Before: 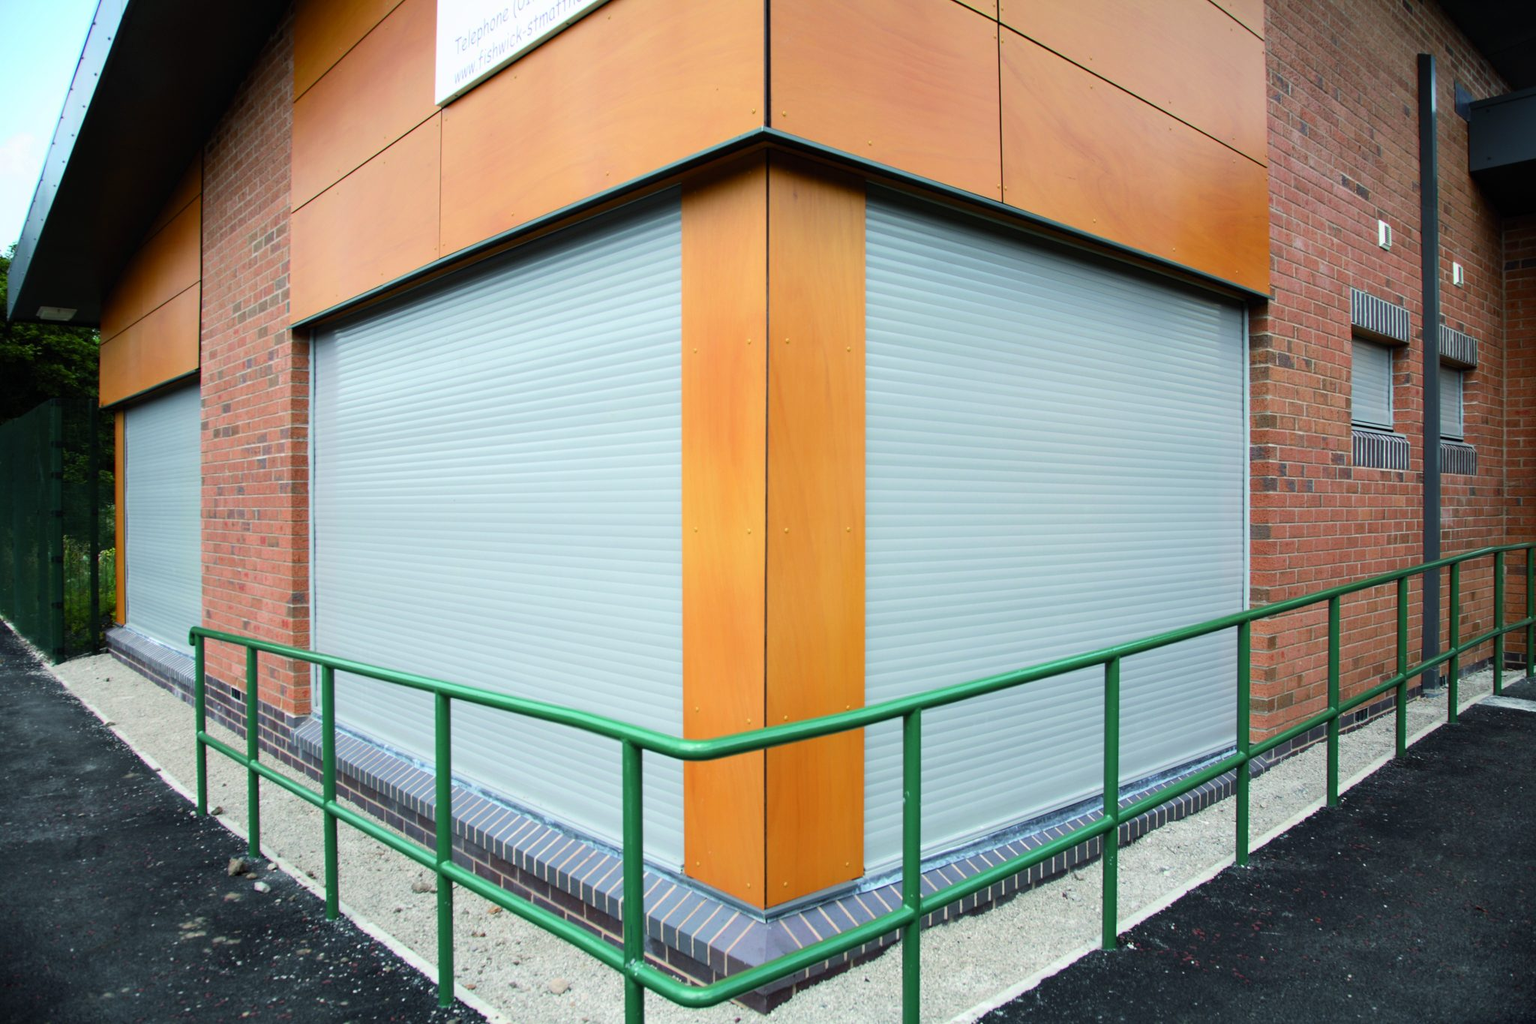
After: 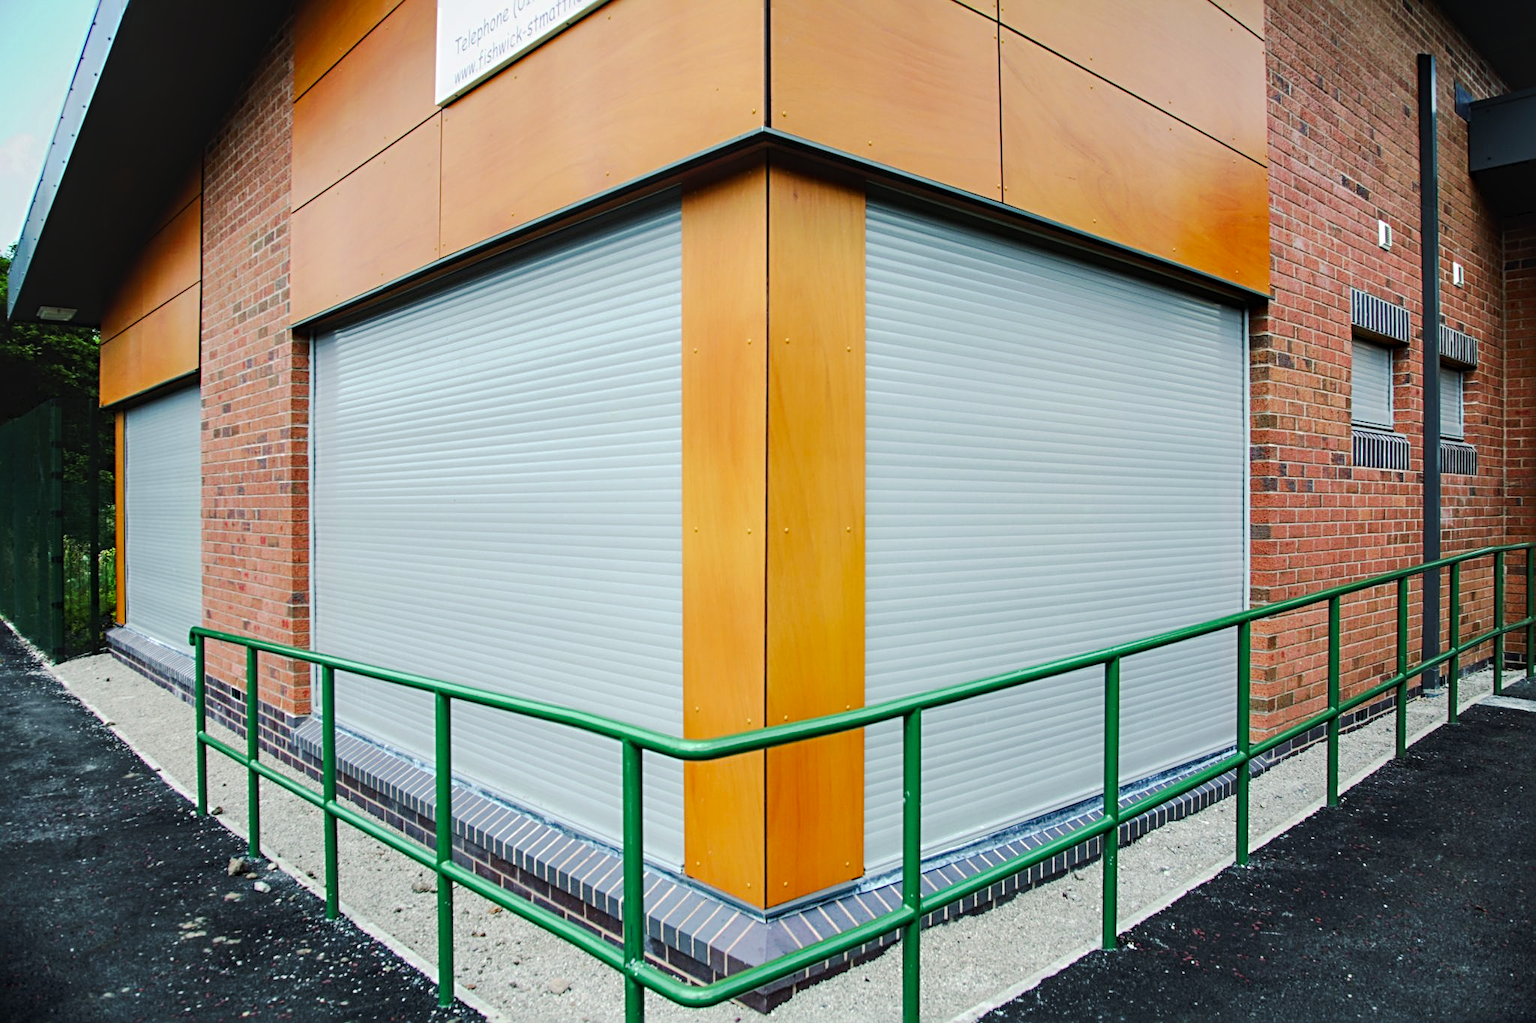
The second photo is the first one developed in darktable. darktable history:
sharpen: radius 4
local contrast: on, module defaults
shadows and highlights: shadows -20, white point adjustment -2, highlights -35
tone curve: curves: ch0 [(0, 0) (0.003, 0.019) (0.011, 0.022) (0.025, 0.029) (0.044, 0.041) (0.069, 0.06) (0.1, 0.09) (0.136, 0.123) (0.177, 0.163) (0.224, 0.206) (0.277, 0.268) (0.335, 0.35) (0.399, 0.436) (0.468, 0.526) (0.543, 0.624) (0.623, 0.713) (0.709, 0.779) (0.801, 0.845) (0.898, 0.912) (1, 1)], preserve colors none
